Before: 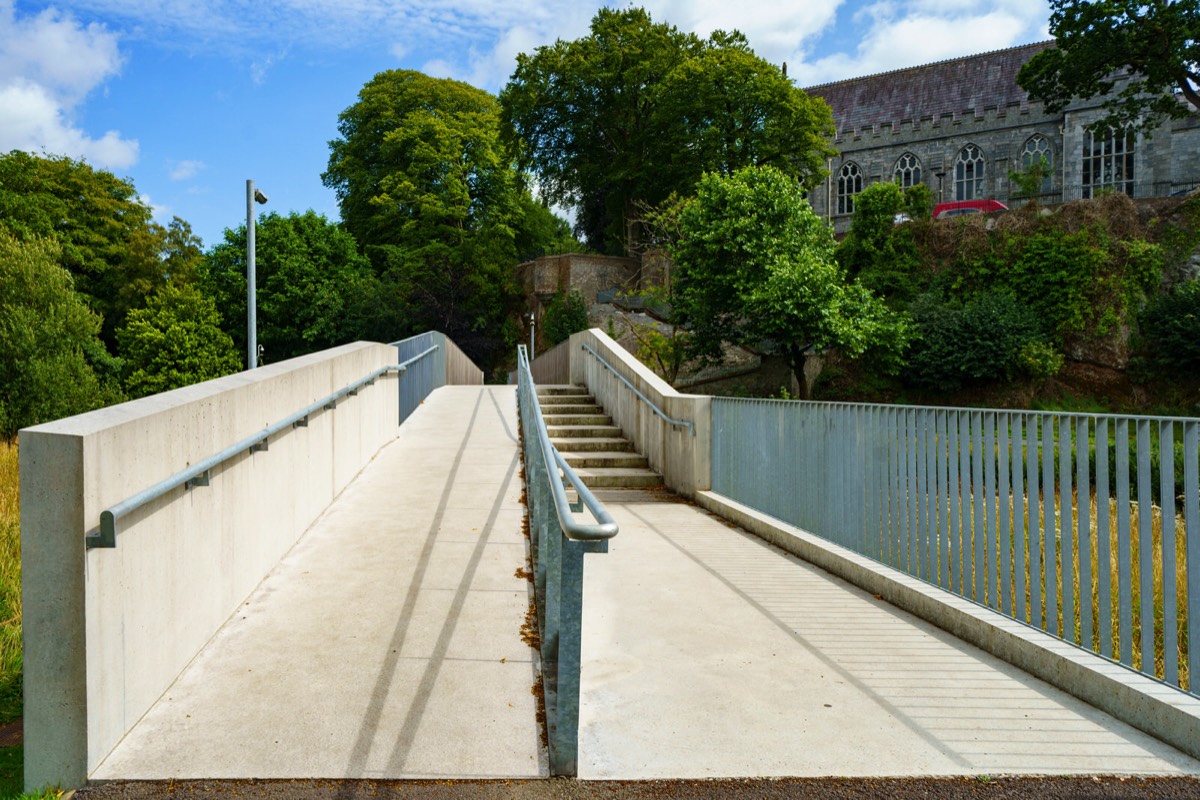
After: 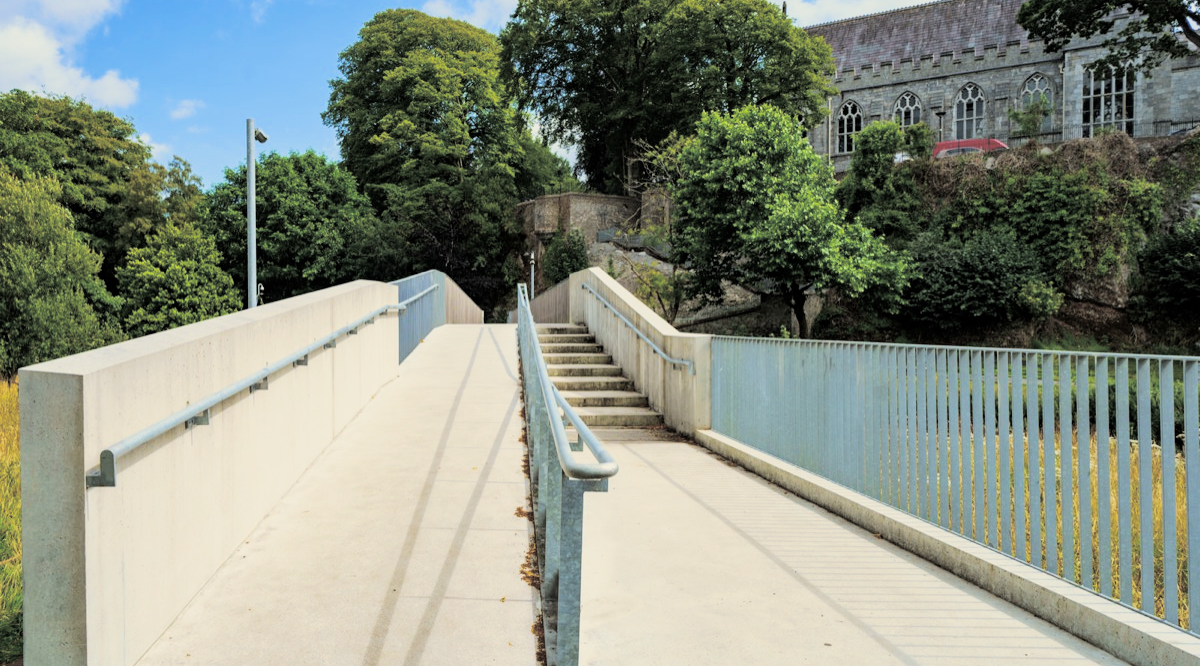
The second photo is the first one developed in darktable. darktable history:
filmic rgb: black relative exposure -7.65 EV, white relative exposure 4.56 EV, hardness 3.61, color science v6 (2022)
split-toning: shadows › hue 43.2°, shadows › saturation 0, highlights › hue 50.4°, highlights › saturation 1
crop: top 7.625%, bottom 8.027%
exposure: black level correction 0, exposure 0.7 EV, compensate highlight preservation false
